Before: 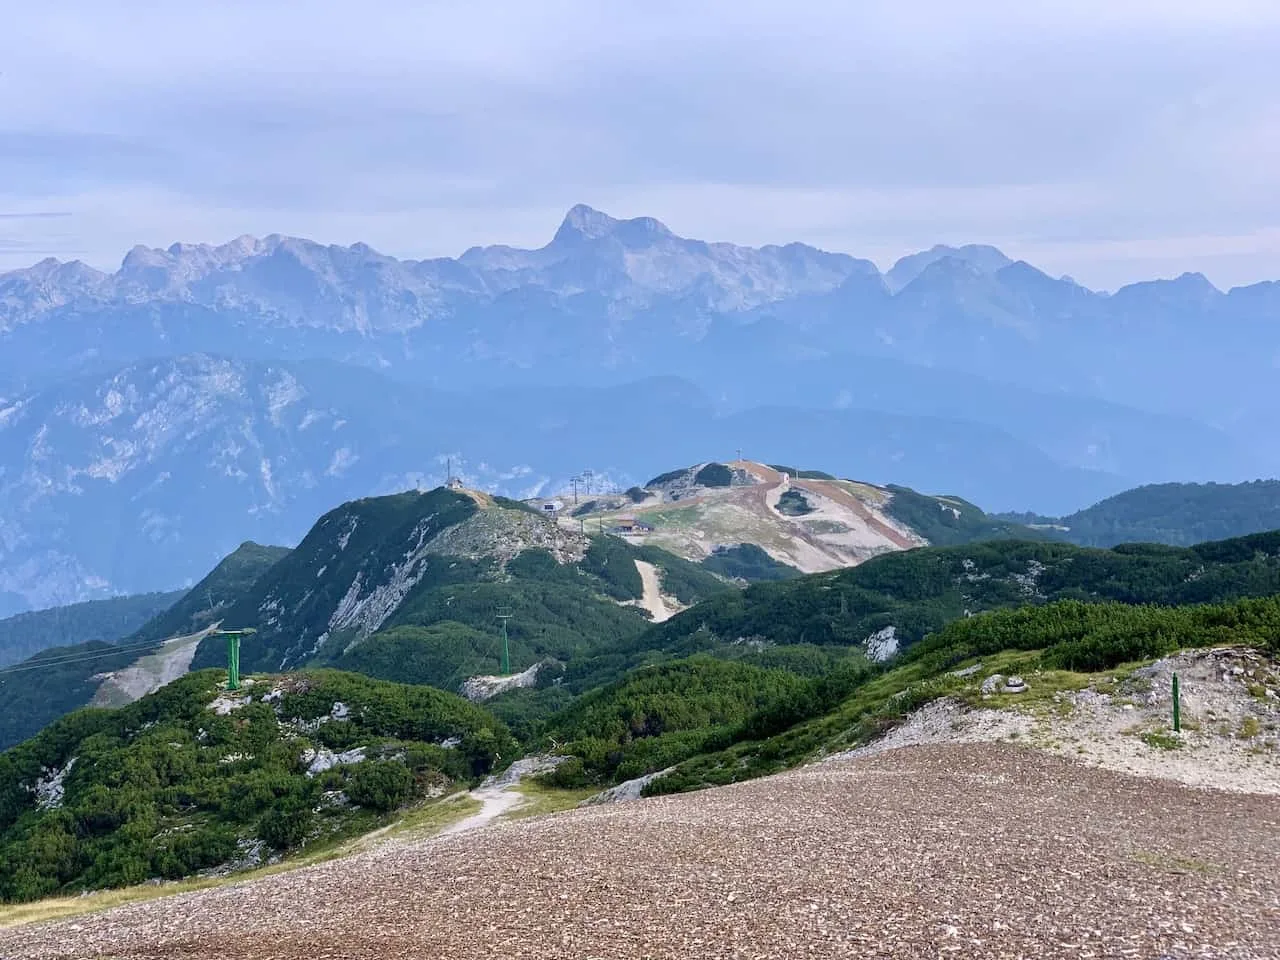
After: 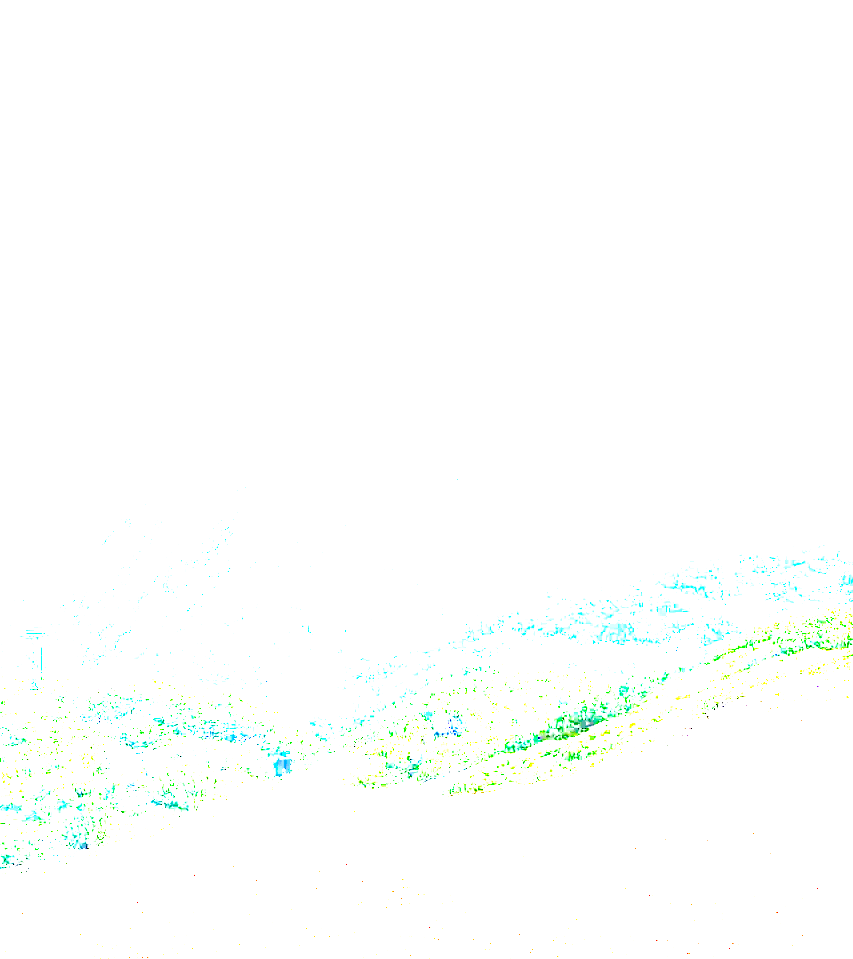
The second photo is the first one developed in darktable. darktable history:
crop and rotate: left 15.546%, right 17.787%
white balance: red 1.009, blue 0.985
exposure: exposure 8 EV, compensate highlight preservation false
